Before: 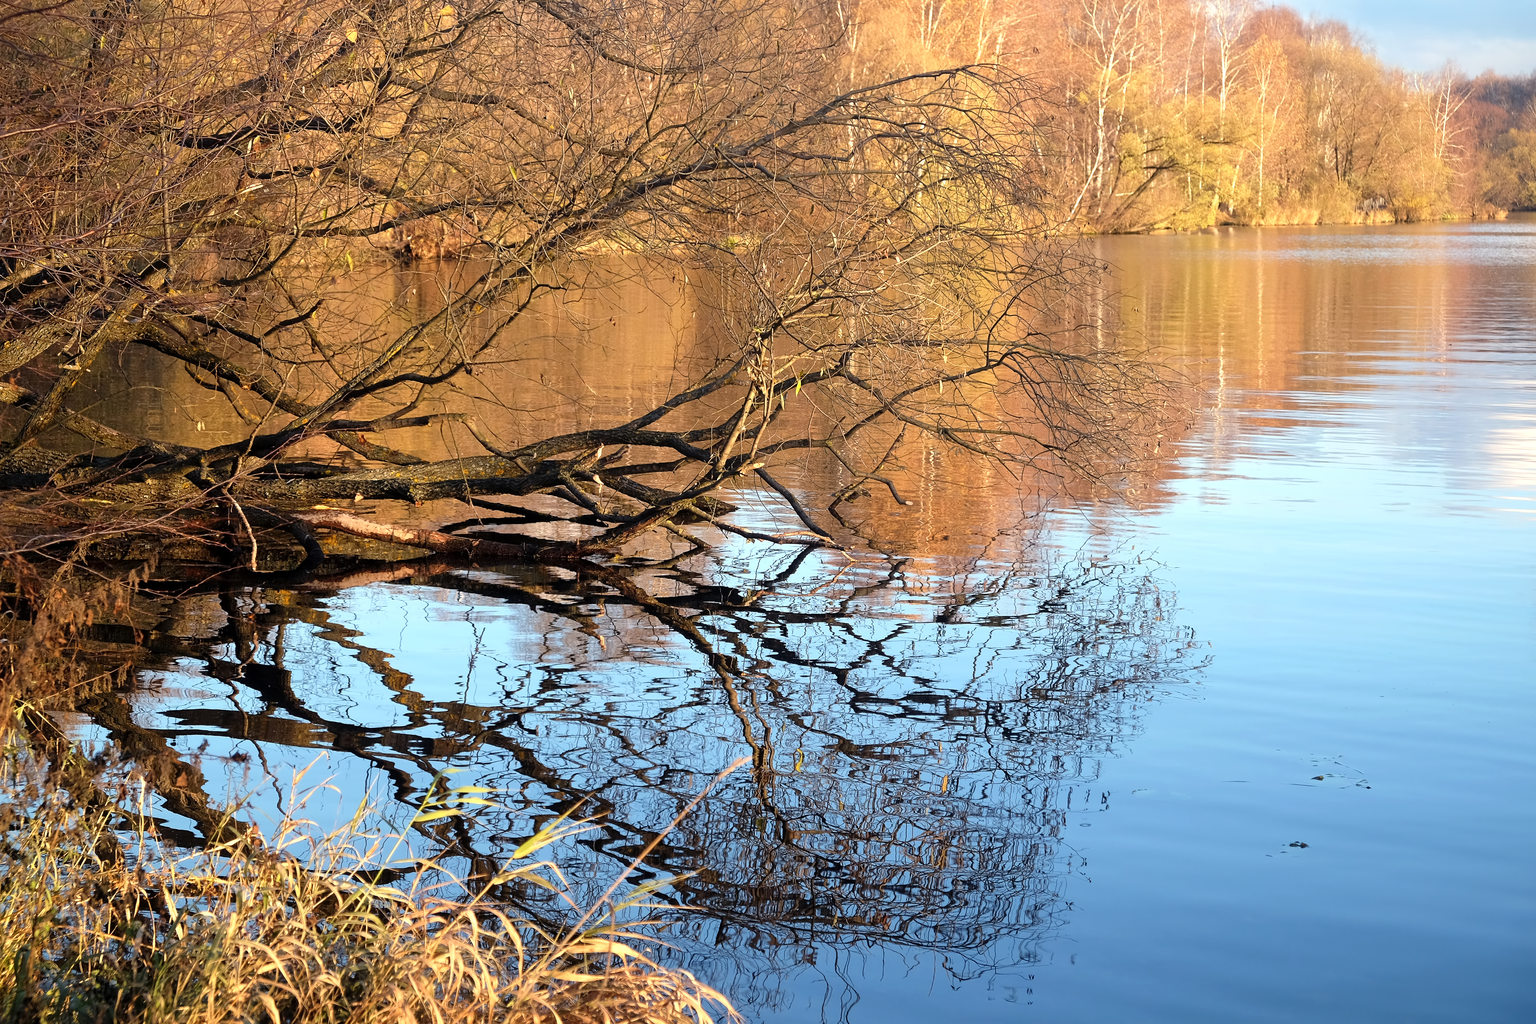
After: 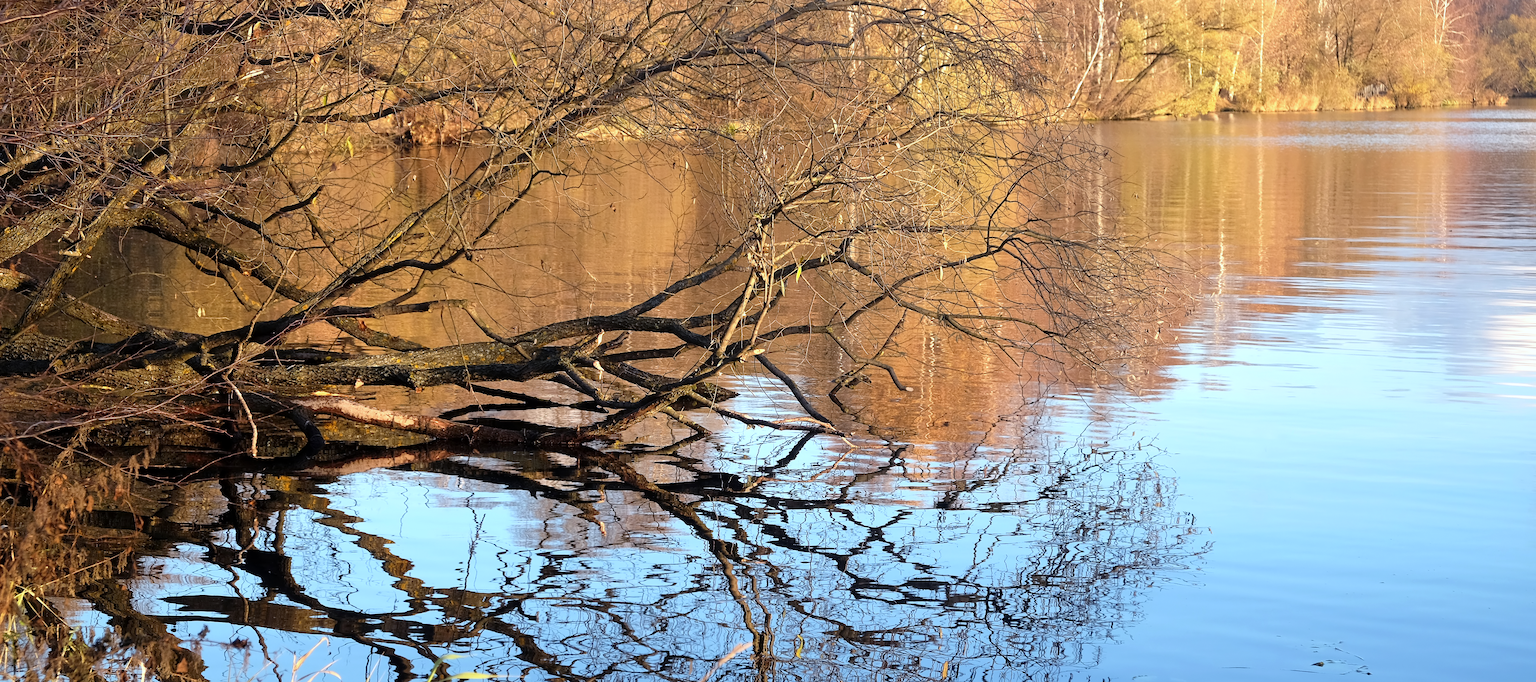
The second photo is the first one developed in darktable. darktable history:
crop: top 11.166%, bottom 22.168%
white balance: red 0.974, blue 1.044
